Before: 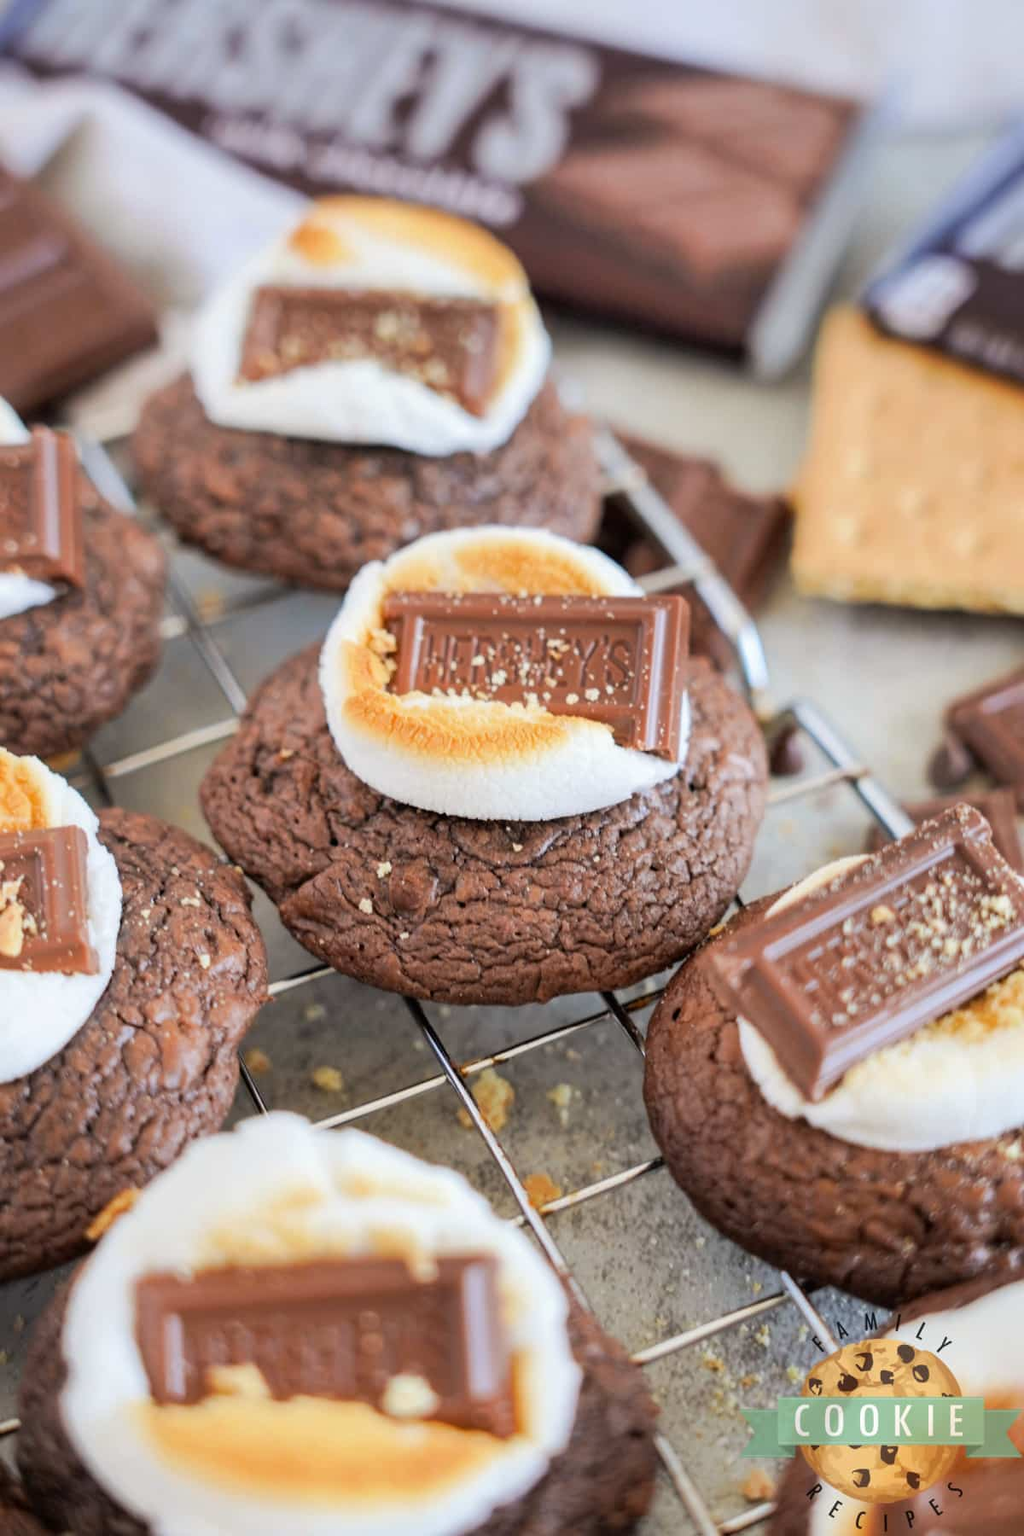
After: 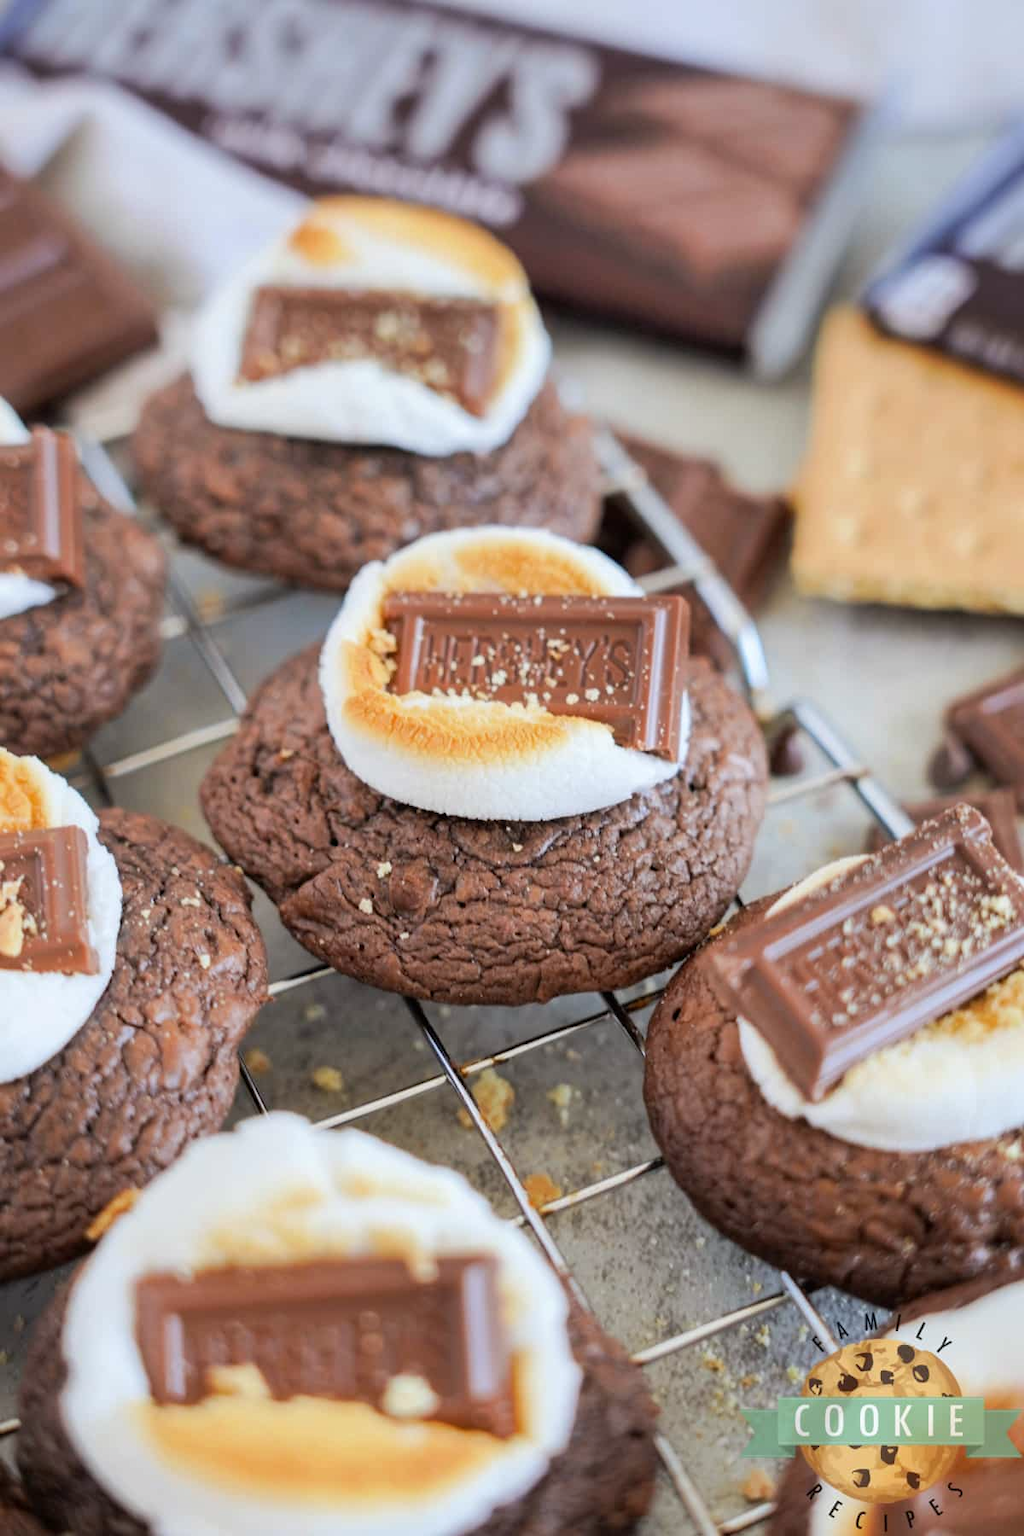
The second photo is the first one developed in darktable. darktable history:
exposure: exposure -0.04 EV, compensate highlight preservation false
white balance: red 0.982, blue 1.018
